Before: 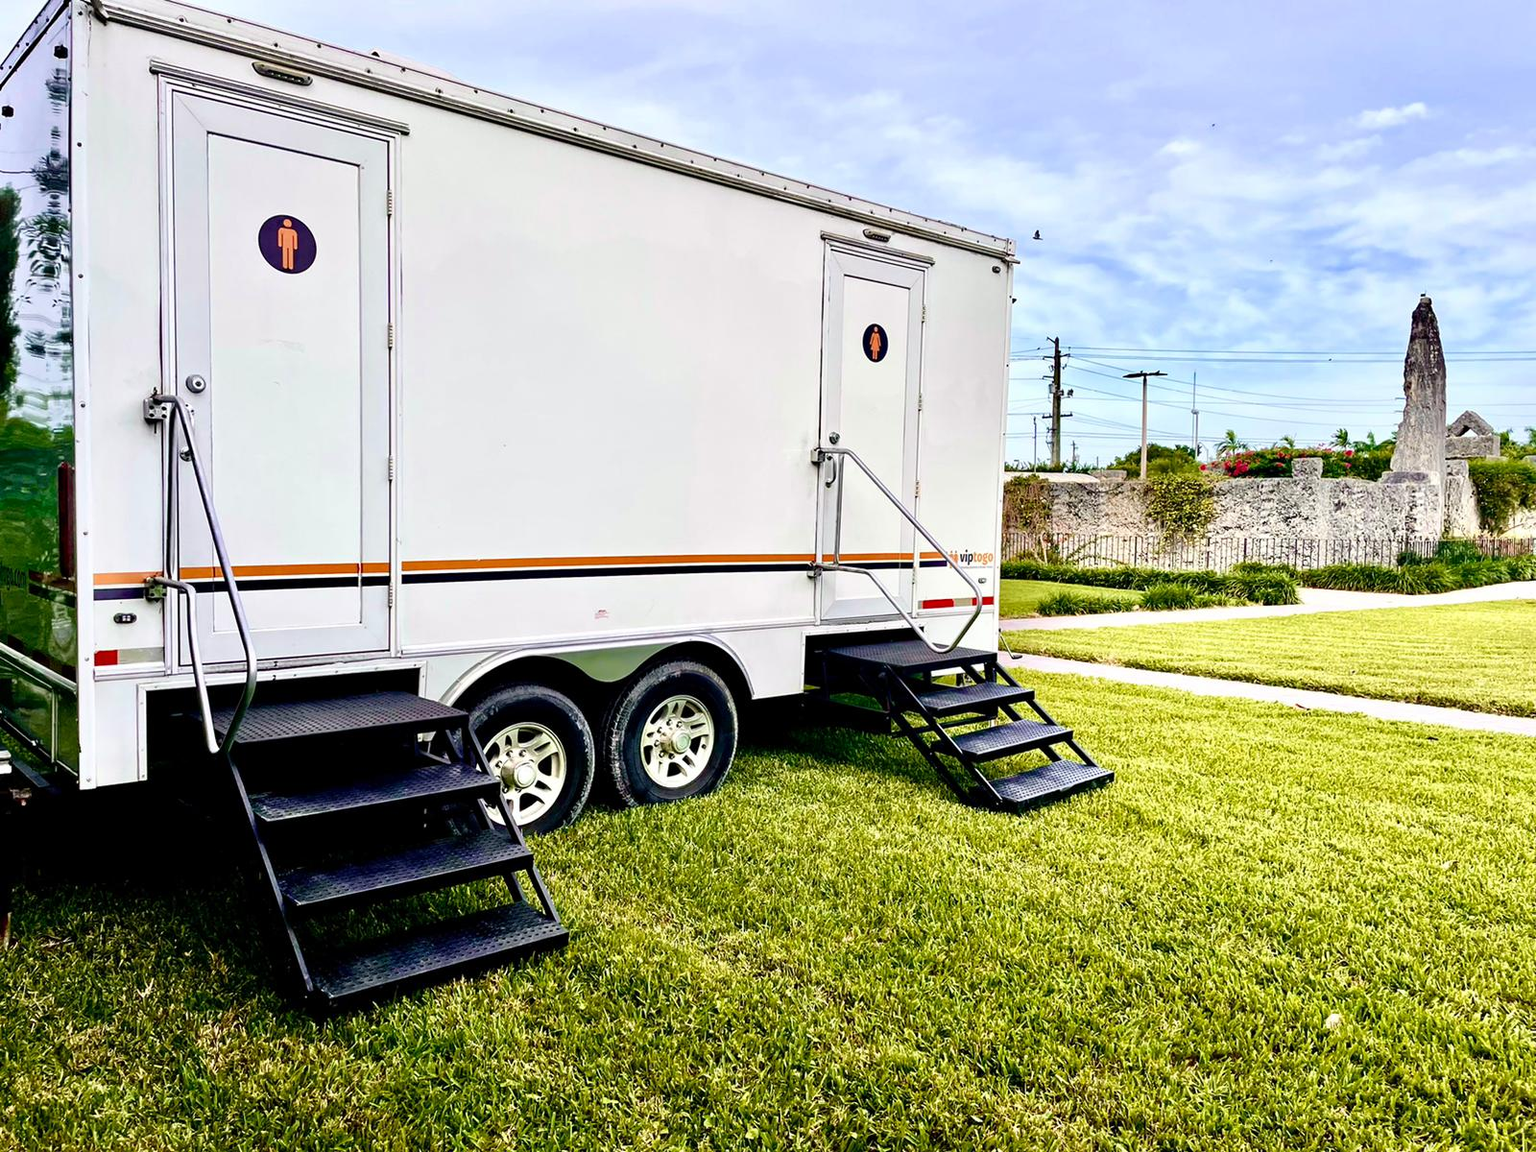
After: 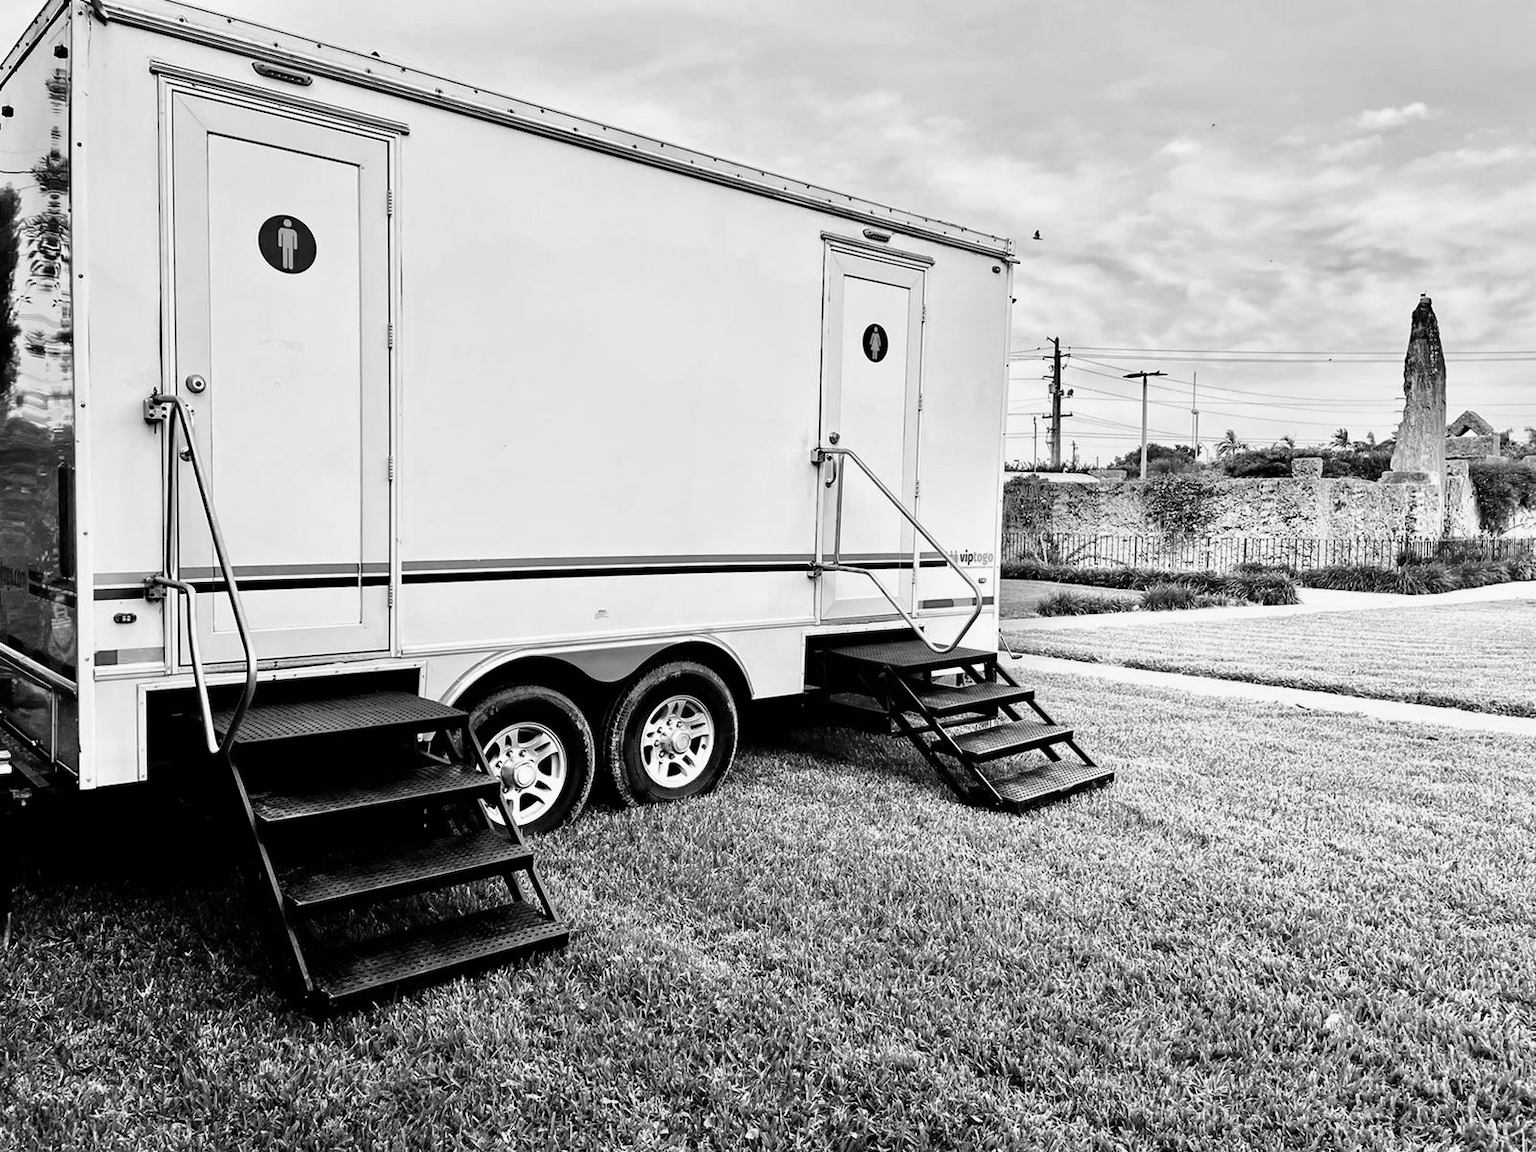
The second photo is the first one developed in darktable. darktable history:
monochrome: size 3.1
exposure: exposure -0.072 EV, compensate highlight preservation false
